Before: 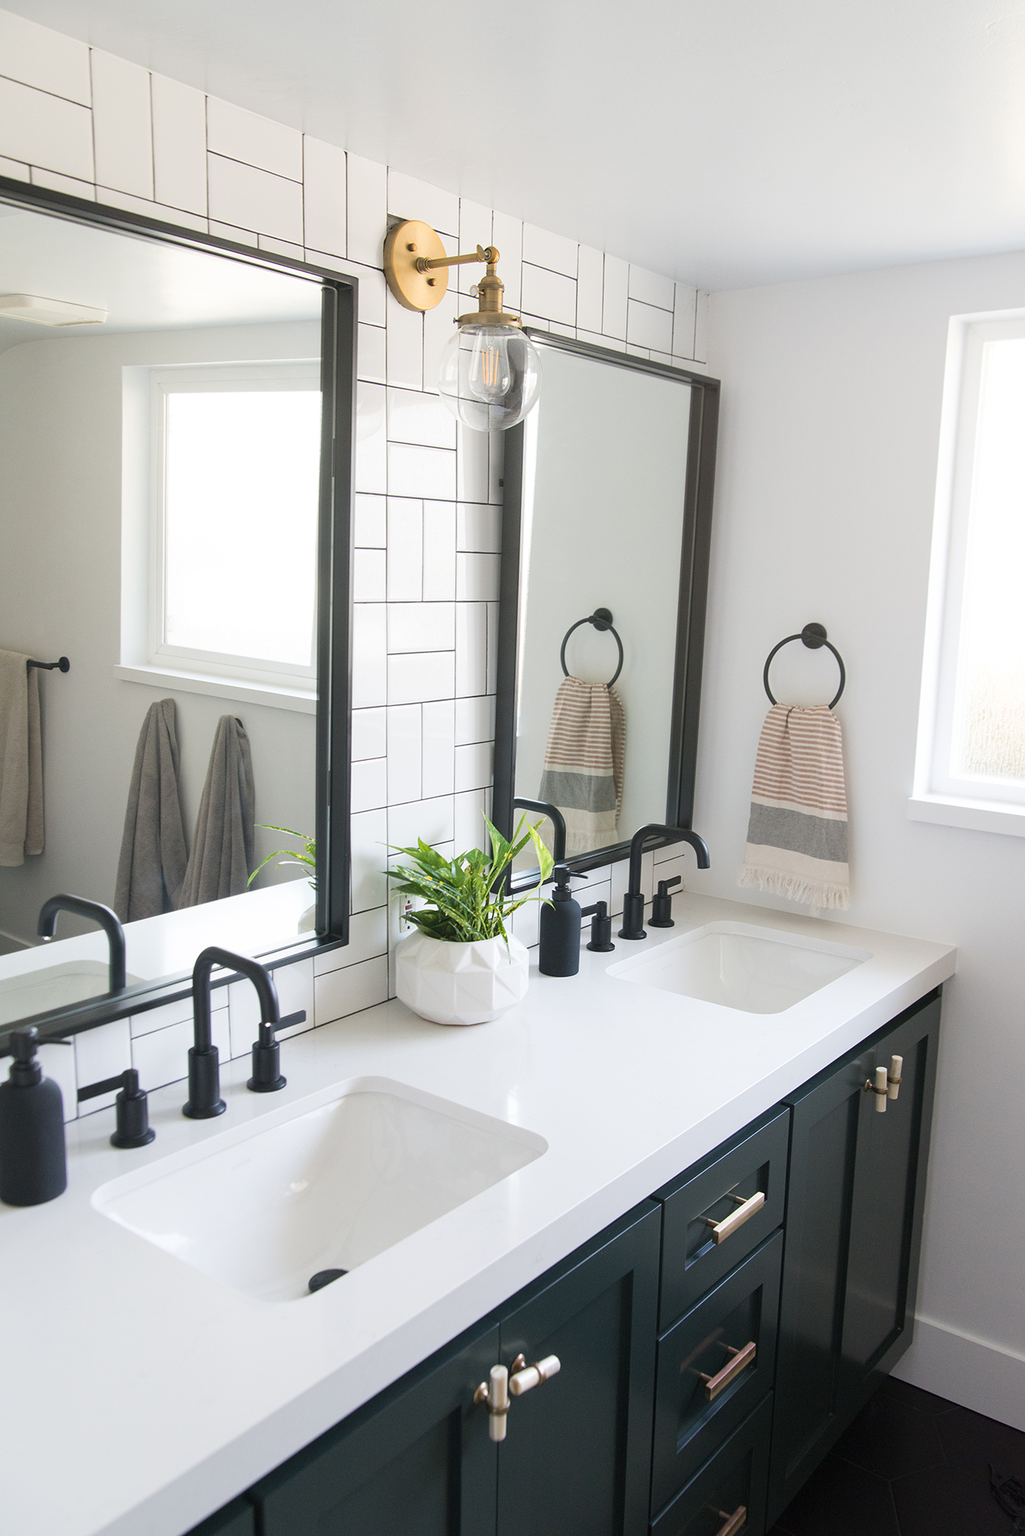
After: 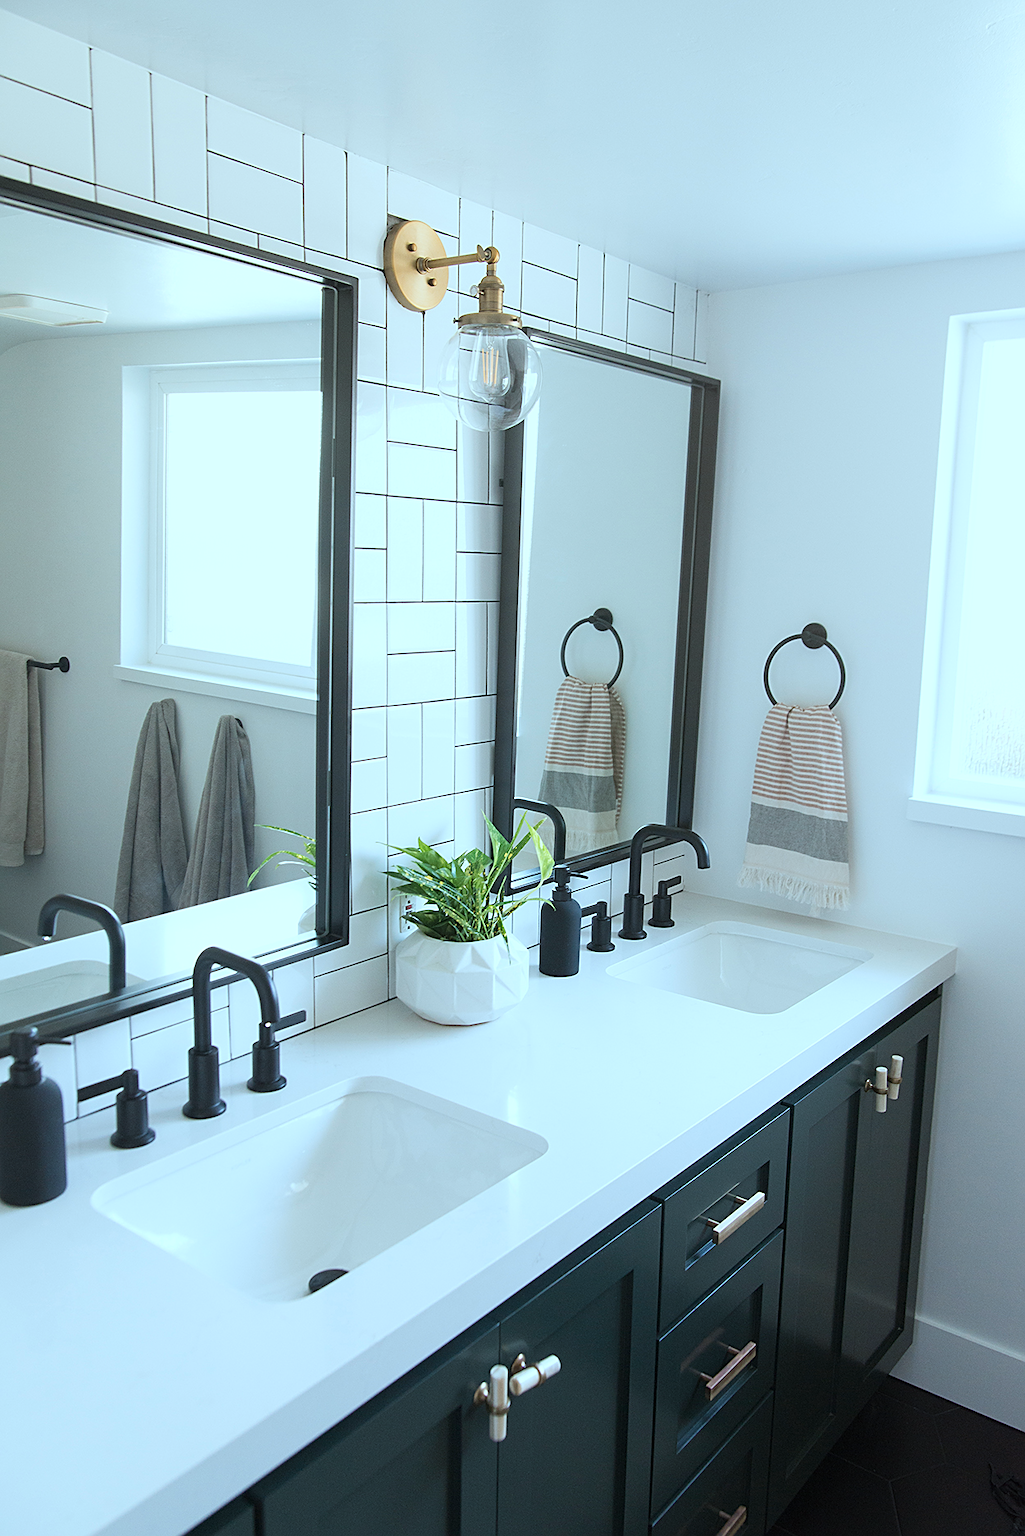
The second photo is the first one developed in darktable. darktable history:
sharpen: on, module defaults
color correction: highlights a* -11.27, highlights b* -15.02
